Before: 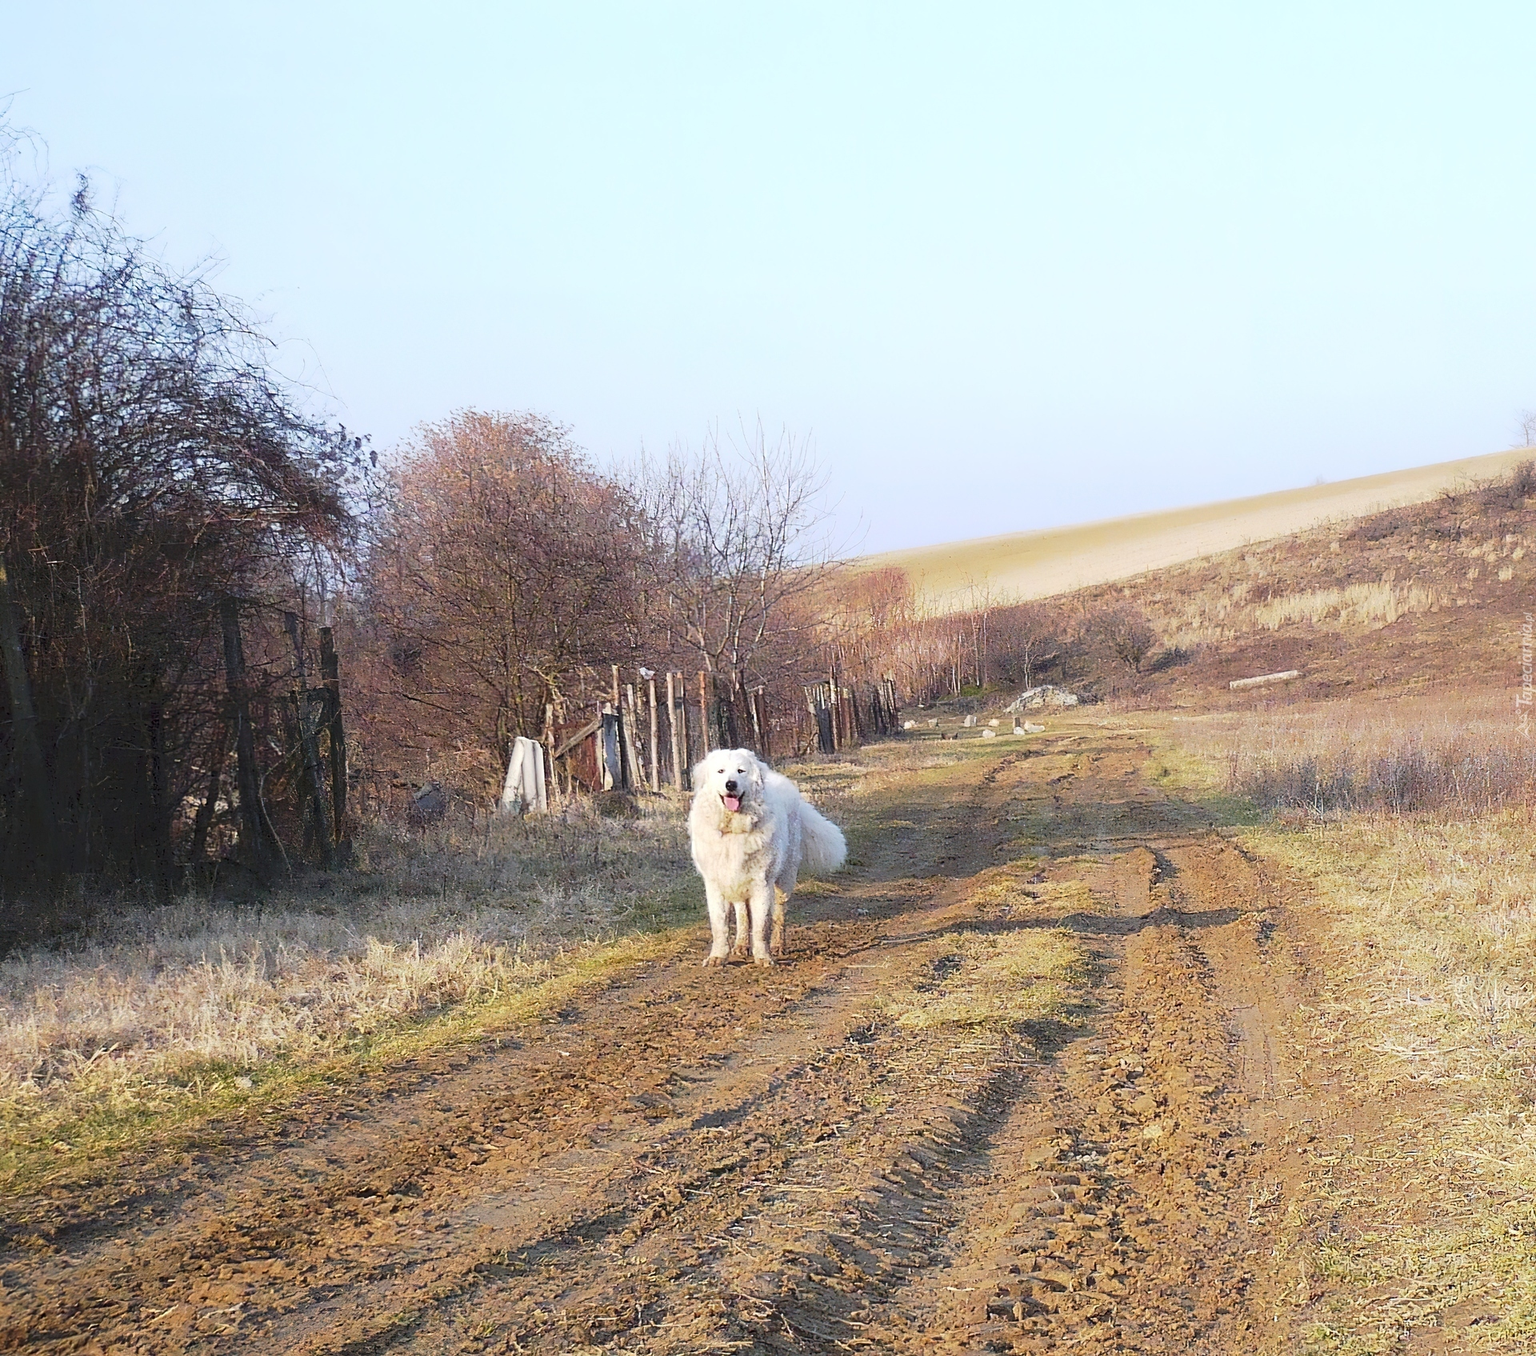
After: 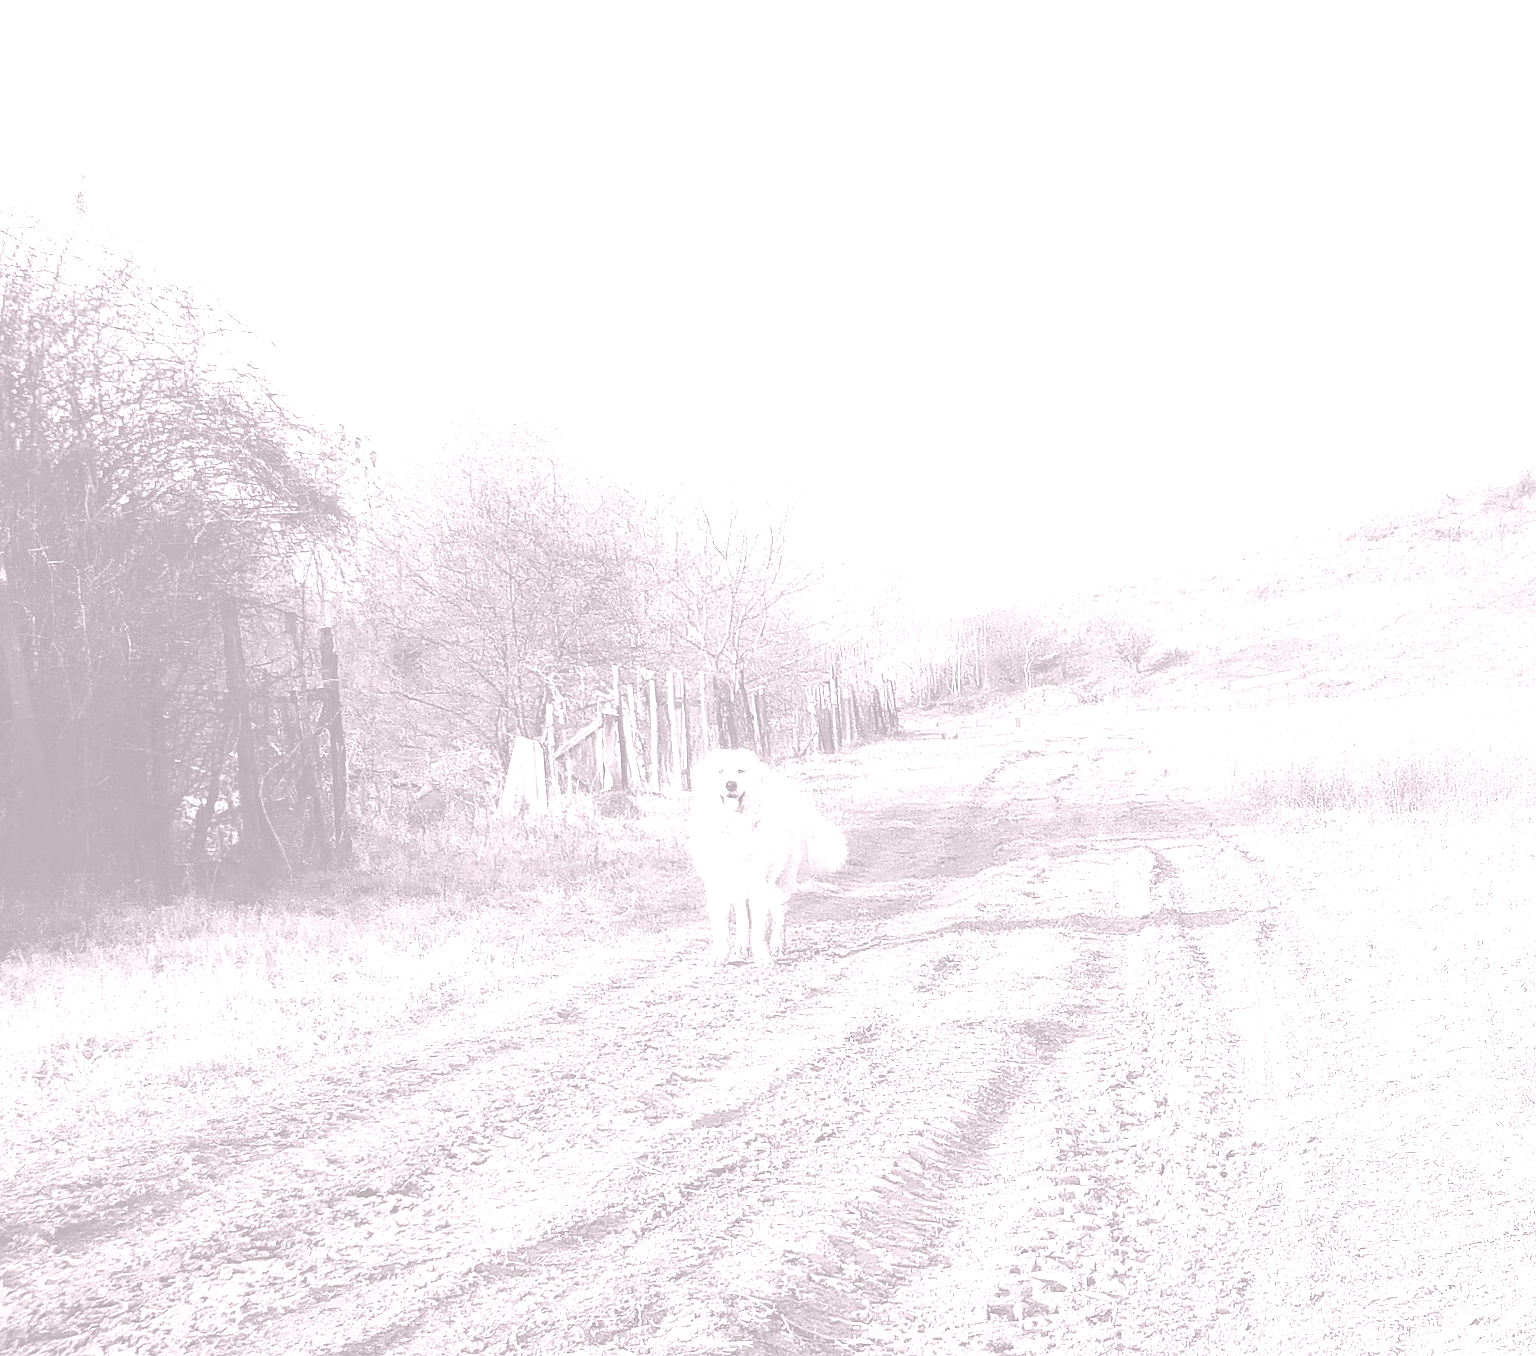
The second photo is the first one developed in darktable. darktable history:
colorize: hue 25.2°, saturation 83%, source mix 82%, lightness 79%, version 1
exposure: black level correction -0.041, exposure 0.064 EV, compensate highlight preservation false
